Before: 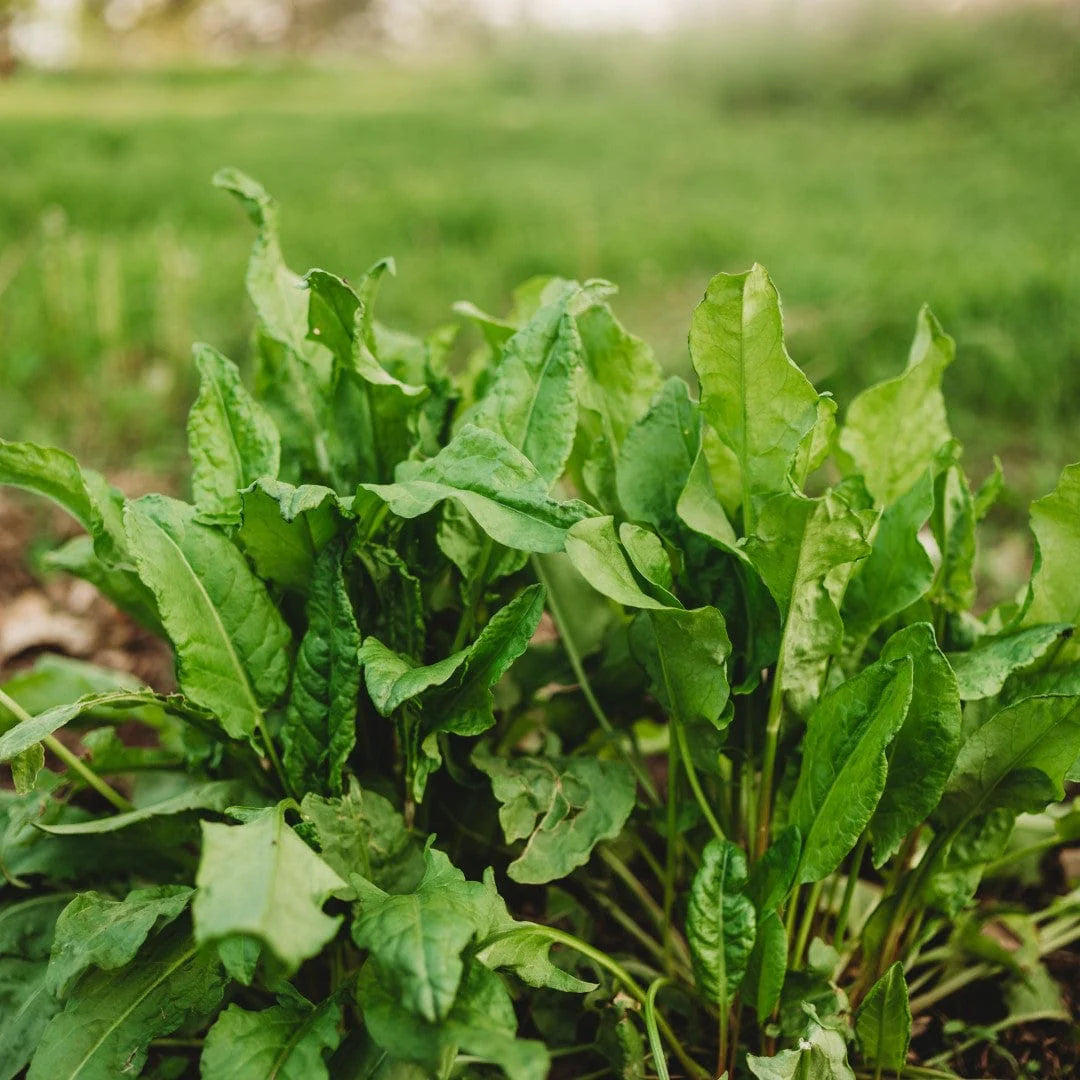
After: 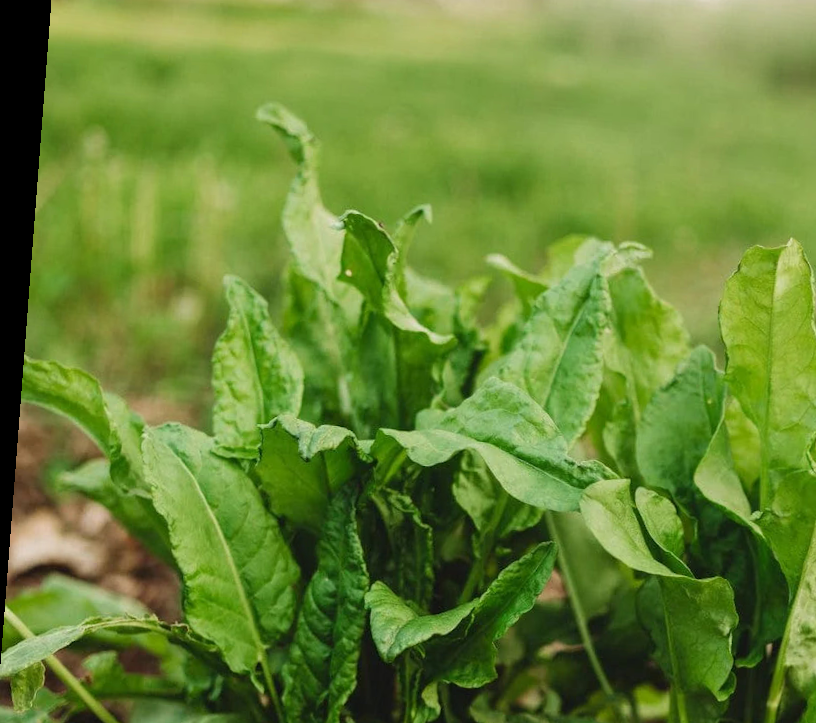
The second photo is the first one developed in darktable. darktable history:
crop and rotate: angle -4.39°, left 2.106%, top 7.069%, right 27.506%, bottom 30.498%
